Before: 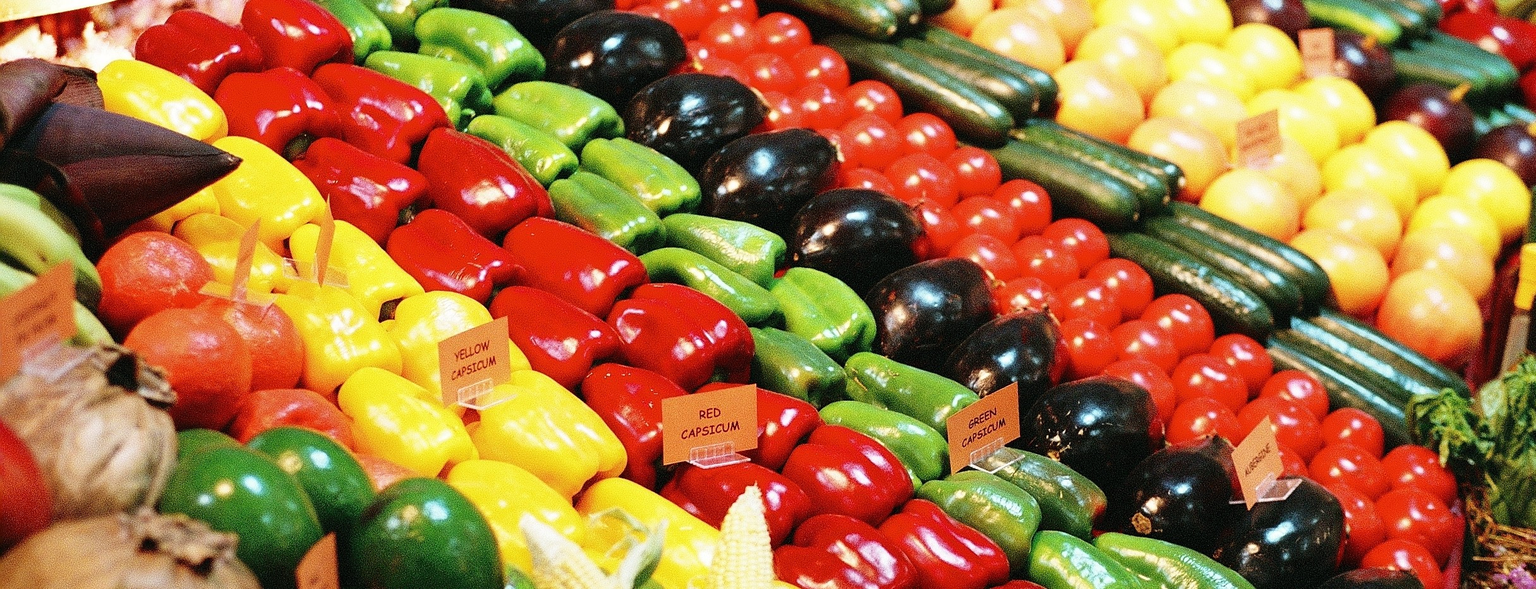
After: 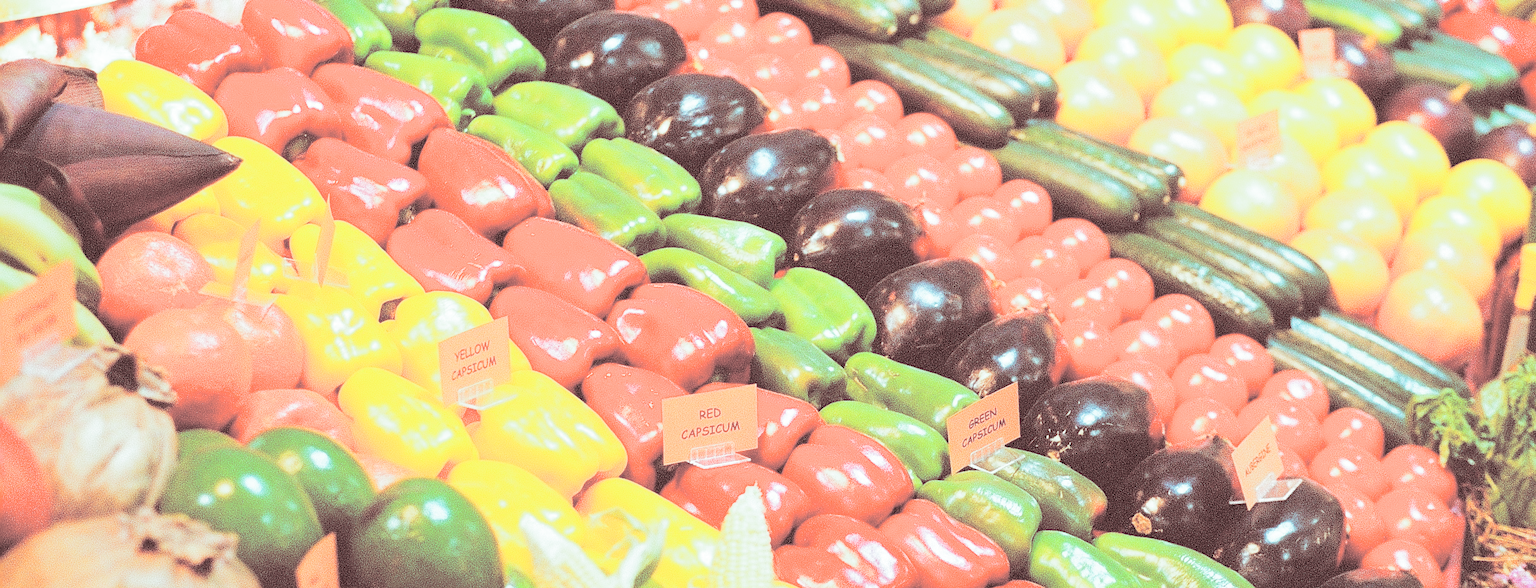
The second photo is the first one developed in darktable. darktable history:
contrast brightness saturation: brightness 1
split-toning: shadows › saturation 0.3, highlights › hue 180°, highlights › saturation 0.3, compress 0%
